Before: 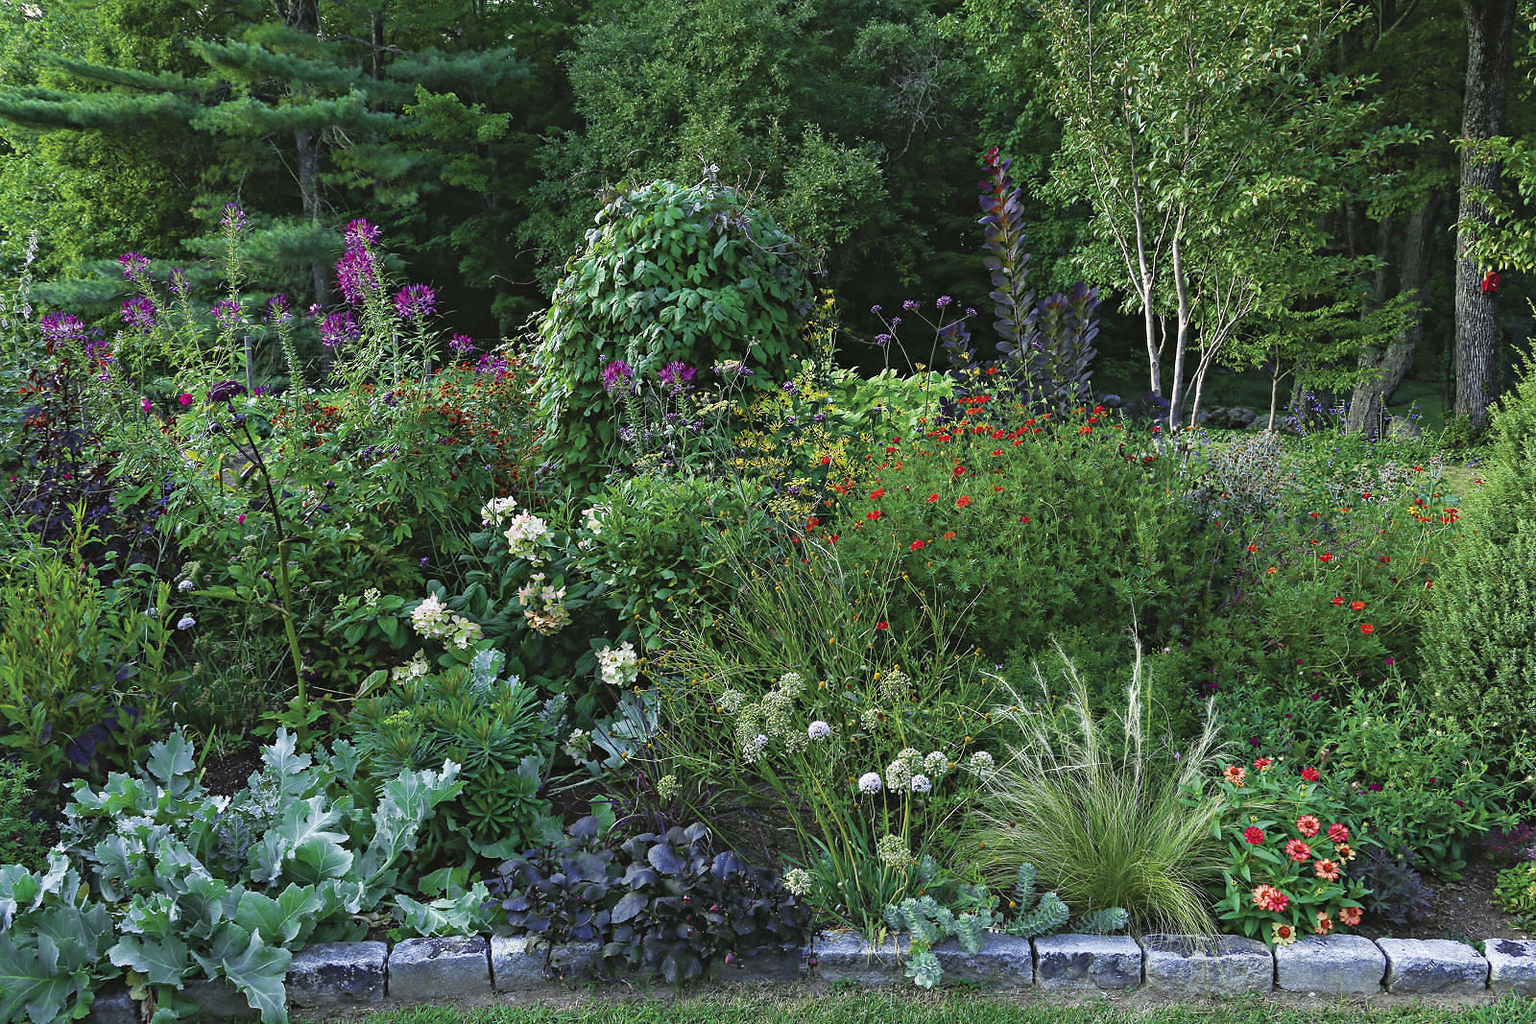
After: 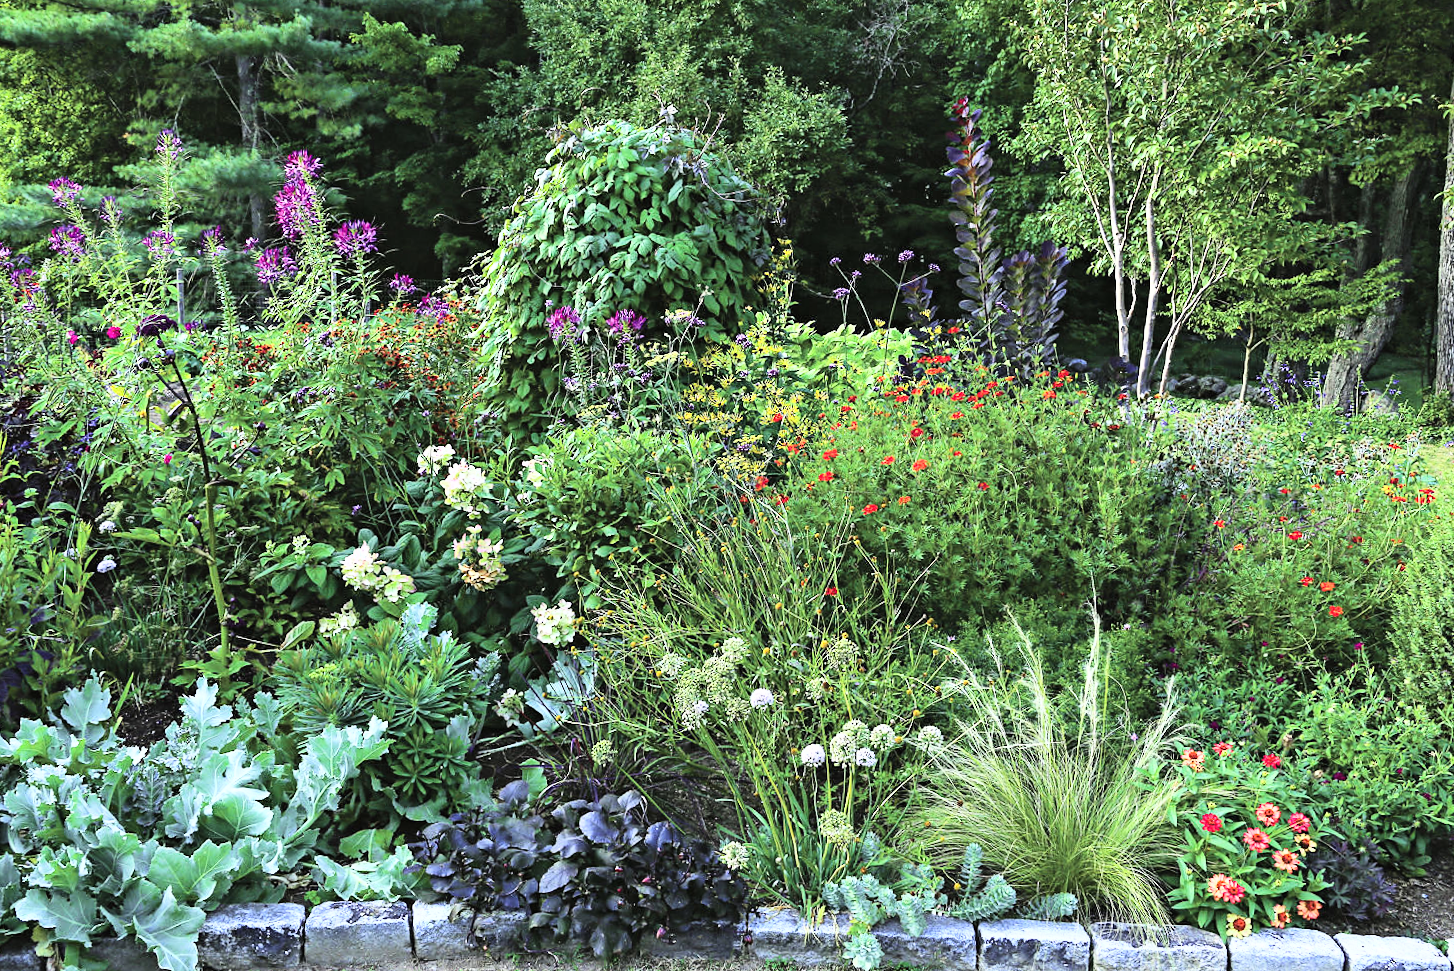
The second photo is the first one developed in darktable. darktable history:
crop and rotate: angle -1.84°, left 3.164%, top 3.975%, right 1.58%, bottom 0.658%
base curve: curves: ch0 [(0, 0) (0.007, 0.004) (0.027, 0.03) (0.046, 0.07) (0.207, 0.54) (0.442, 0.872) (0.673, 0.972) (1, 1)]
